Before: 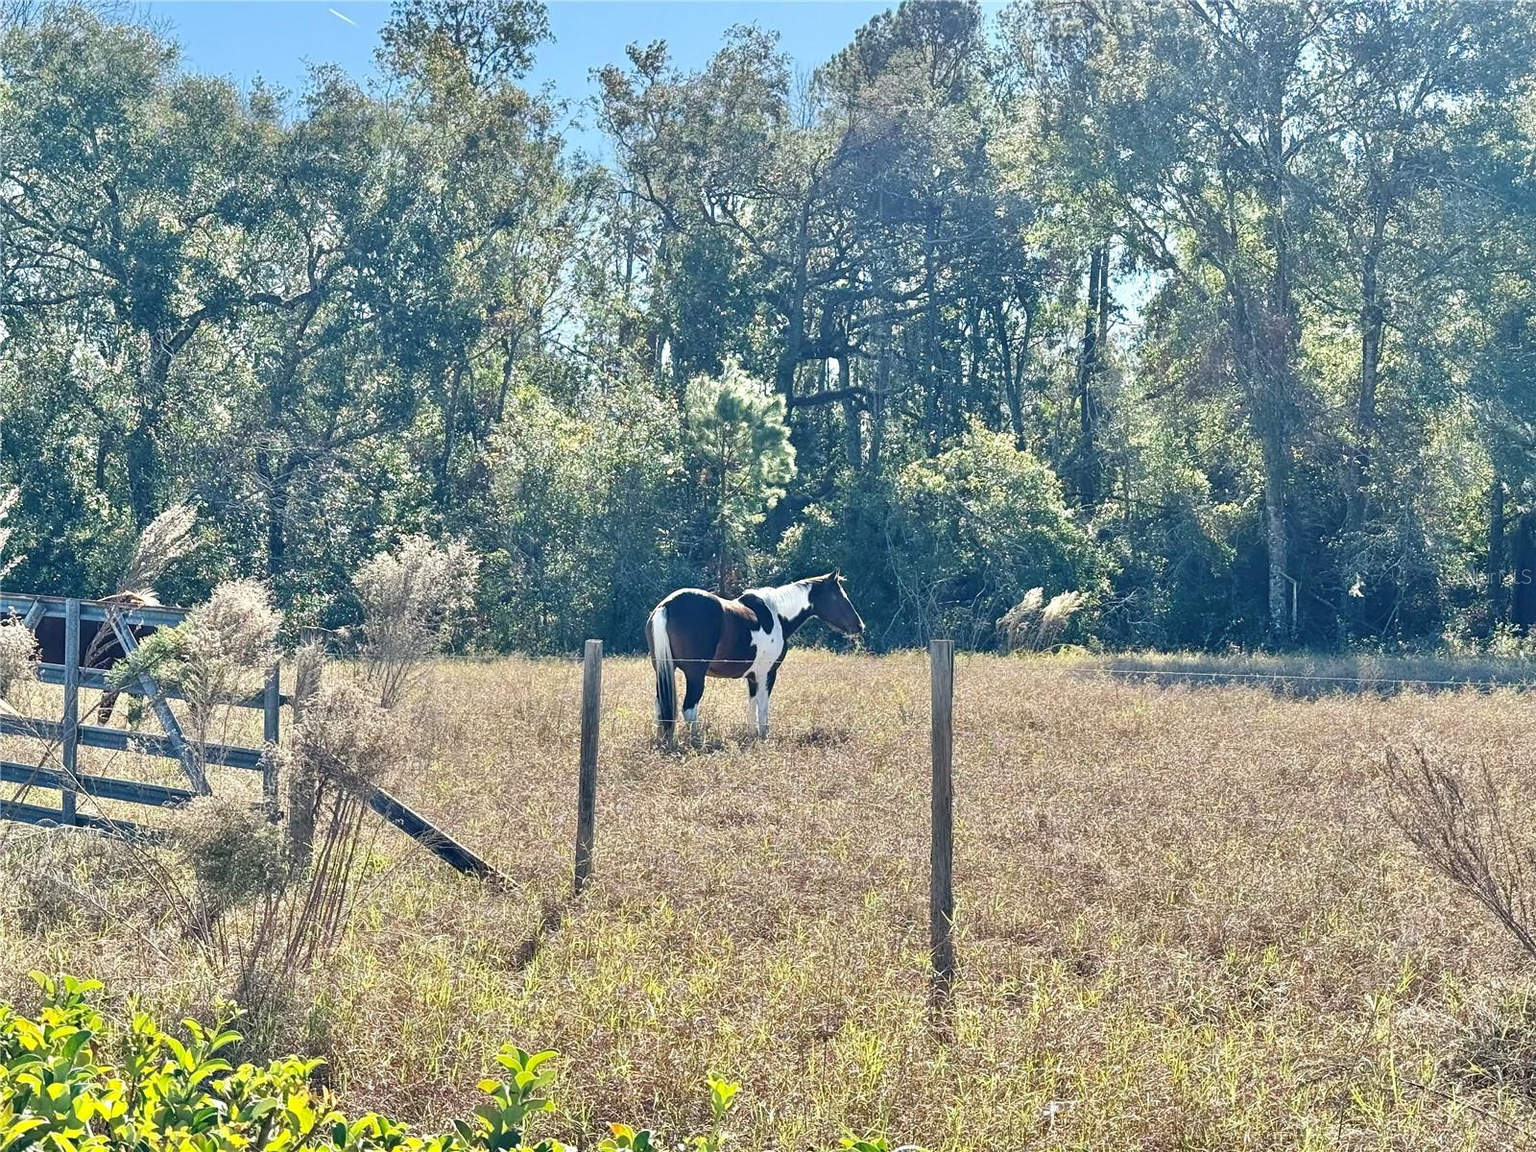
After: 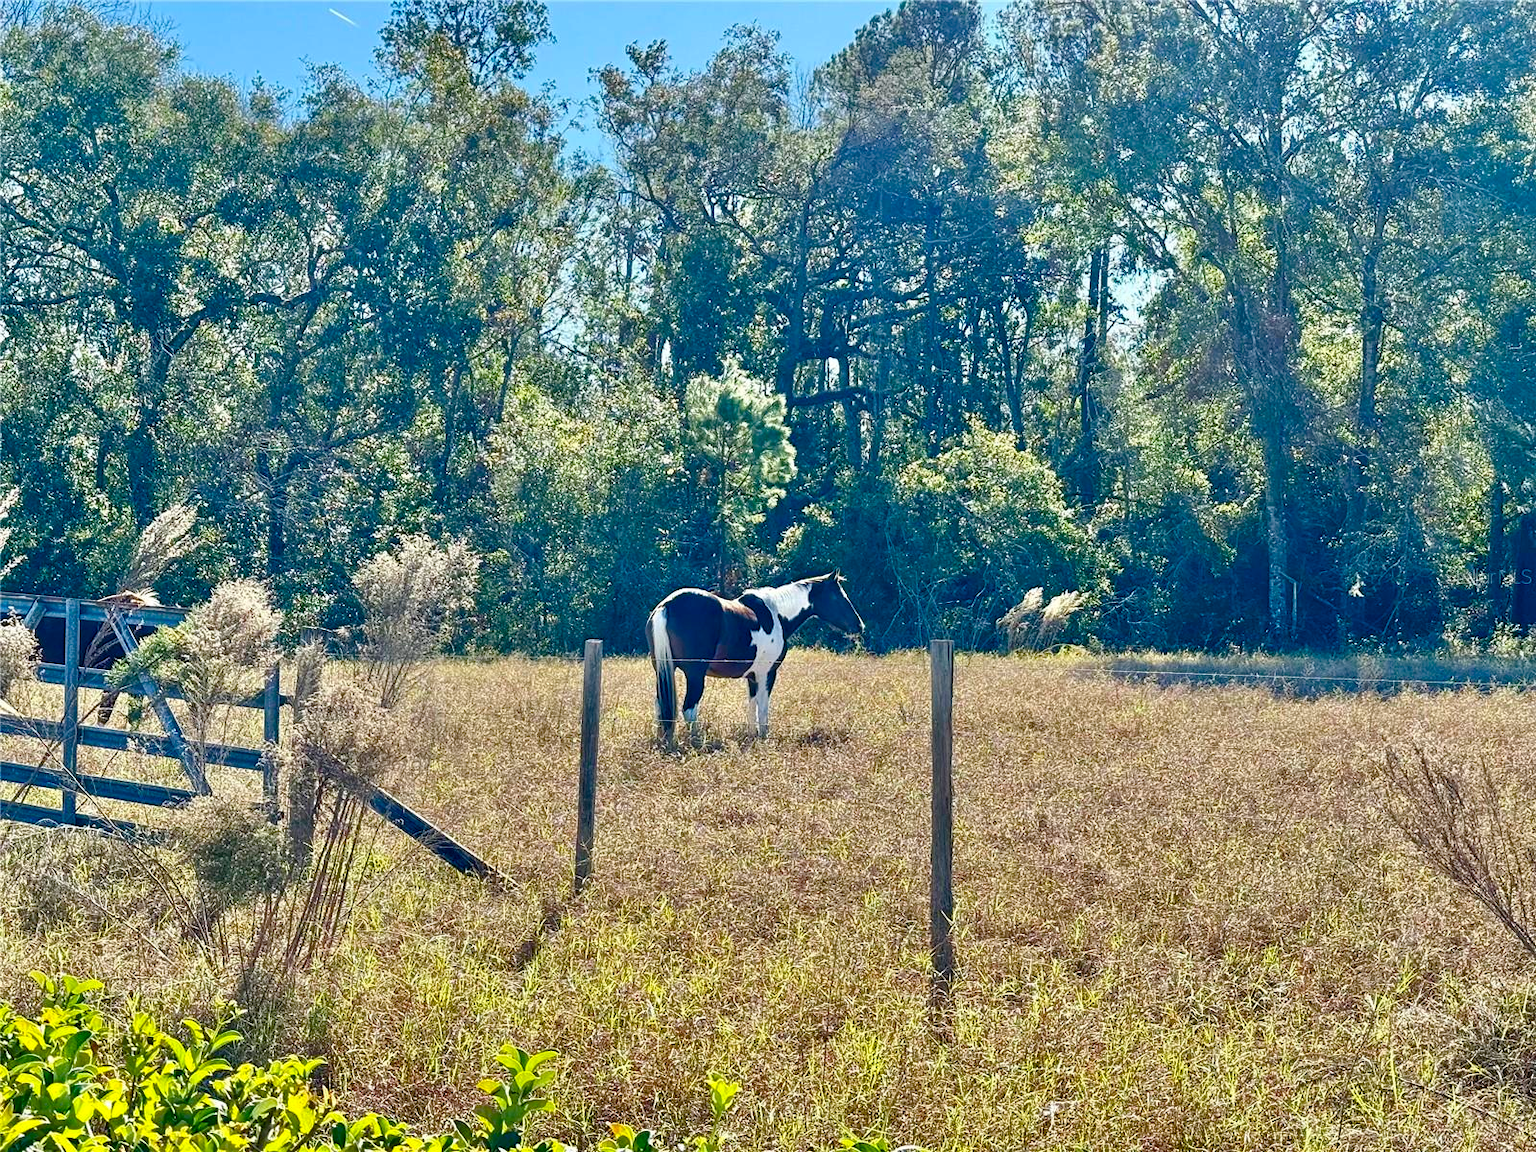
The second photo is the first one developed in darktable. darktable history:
color balance rgb: linear chroma grading › global chroma 0.792%, perceptual saturation grading › global saturation 20%, perceptual saturation grading › highlights -25.557%, perceptual saturation grading › shadows 49.447%, global vibrance 41.058%
contrast brightness saturation: brightness -0.093
